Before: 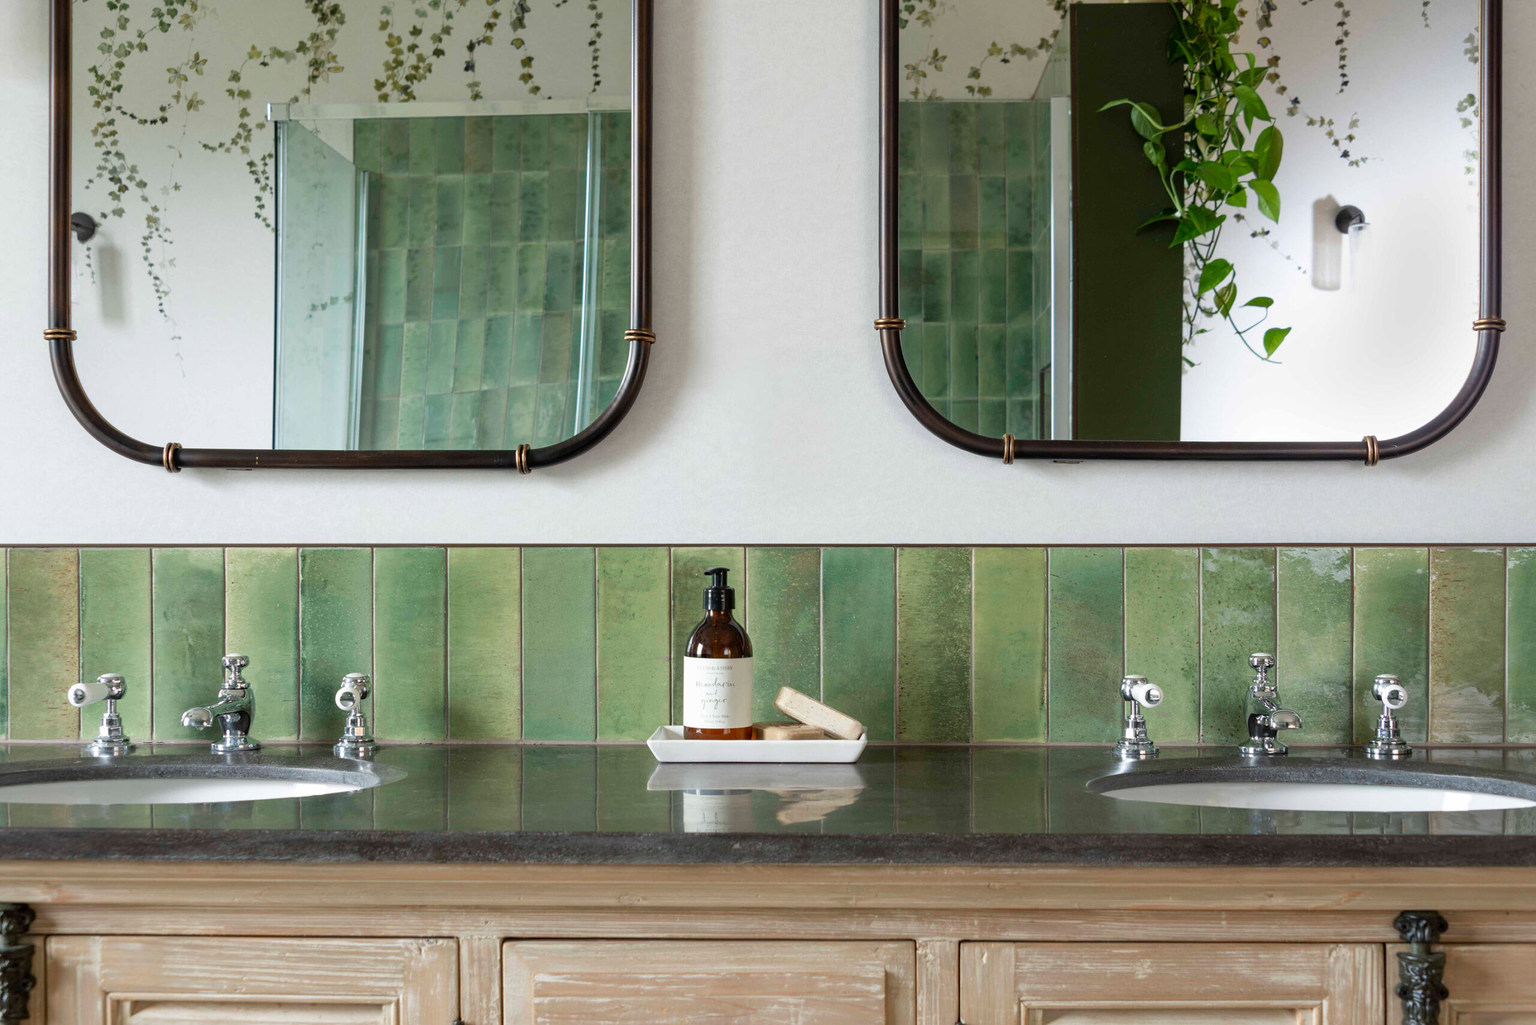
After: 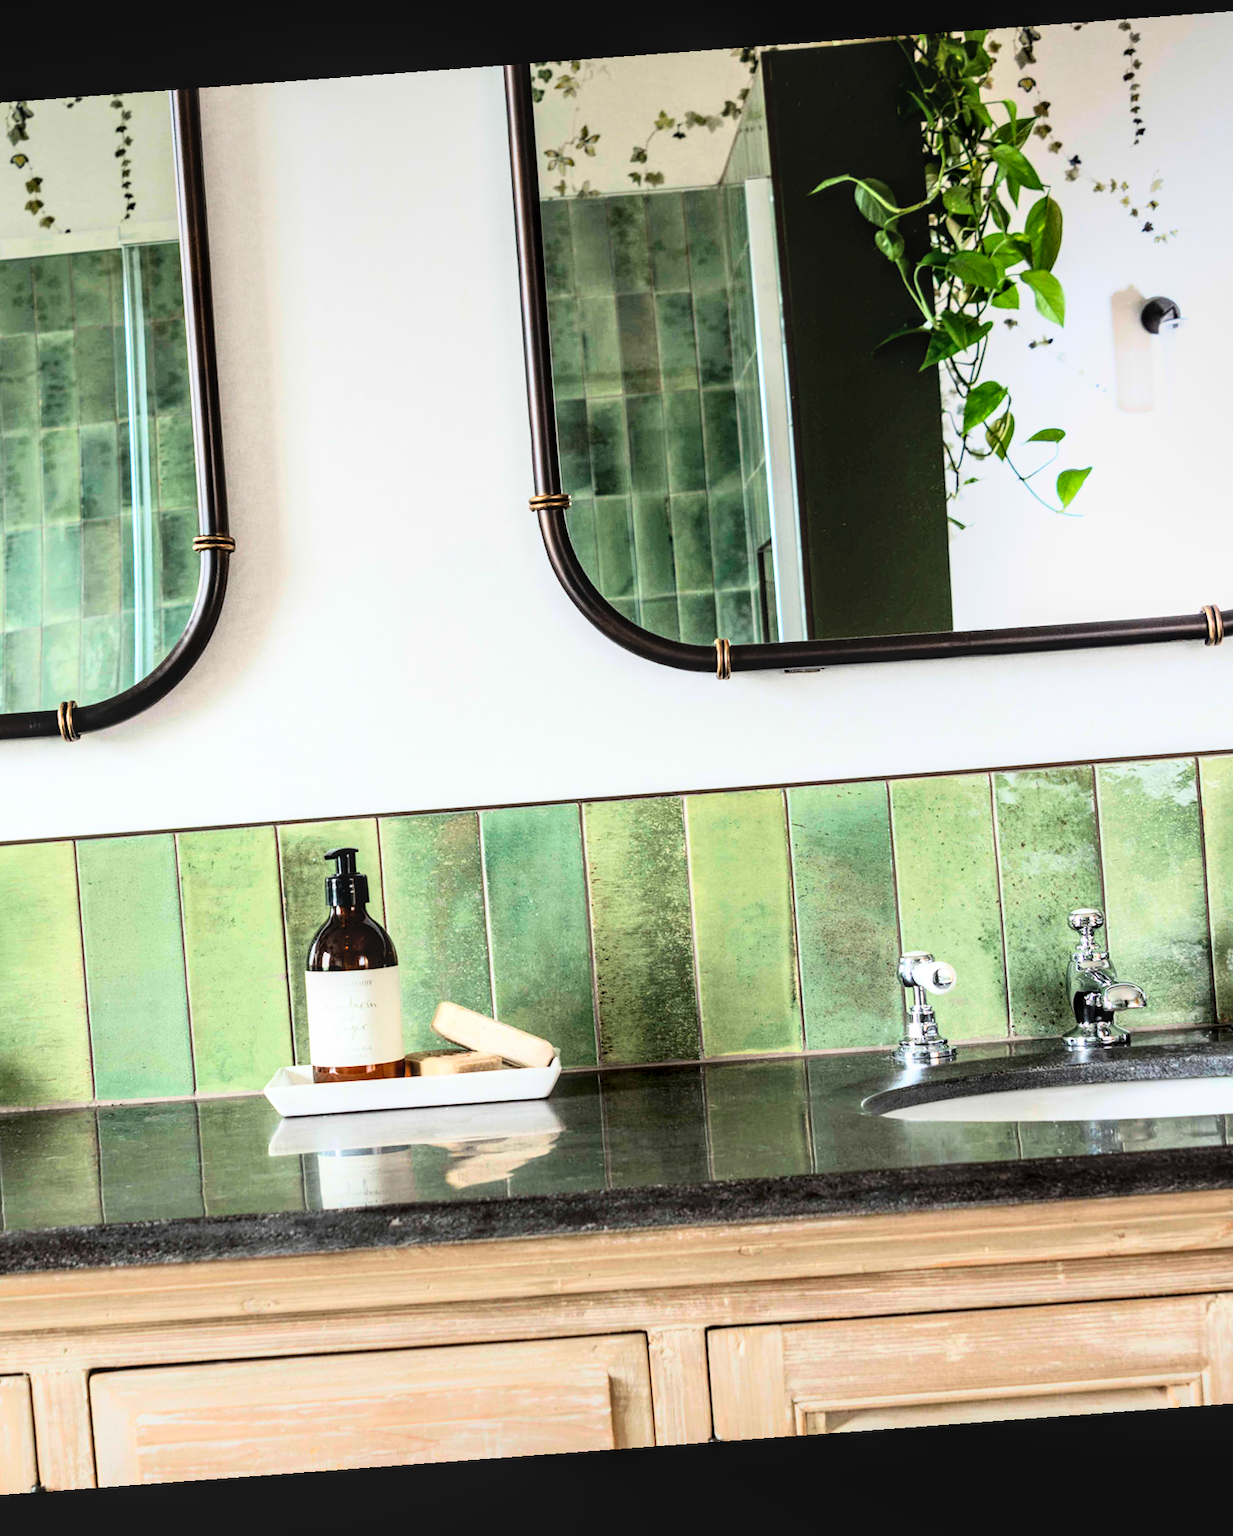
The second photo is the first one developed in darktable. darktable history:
local contrast: on, module defaults
rgb curve: curves: ch0 [(0, 0) (0.21, 0.15) (0.24, 0.21) (0.5, 0.75) (0.75, 0.96) (0.89, 0.99) (1, 1)]; ch1 [(0, 0.02) (0.21, 0.13) (0.25, 0.2) (0.5, 0.67) (0.75, 0.9) (0.89, 0.97) (1, 1)]; ch2 [(0, 0.02) (0.21, 0.13) (0.25, 0.2) (0.5, 0.67) (0.75, 0.9) (0.89, 0.97) (1, 1)], compensate middle gray true
crop: left 31.458%, top 0%, right 11.876%
rotate and perspective: rotation -4.25°, automatic cropping off
